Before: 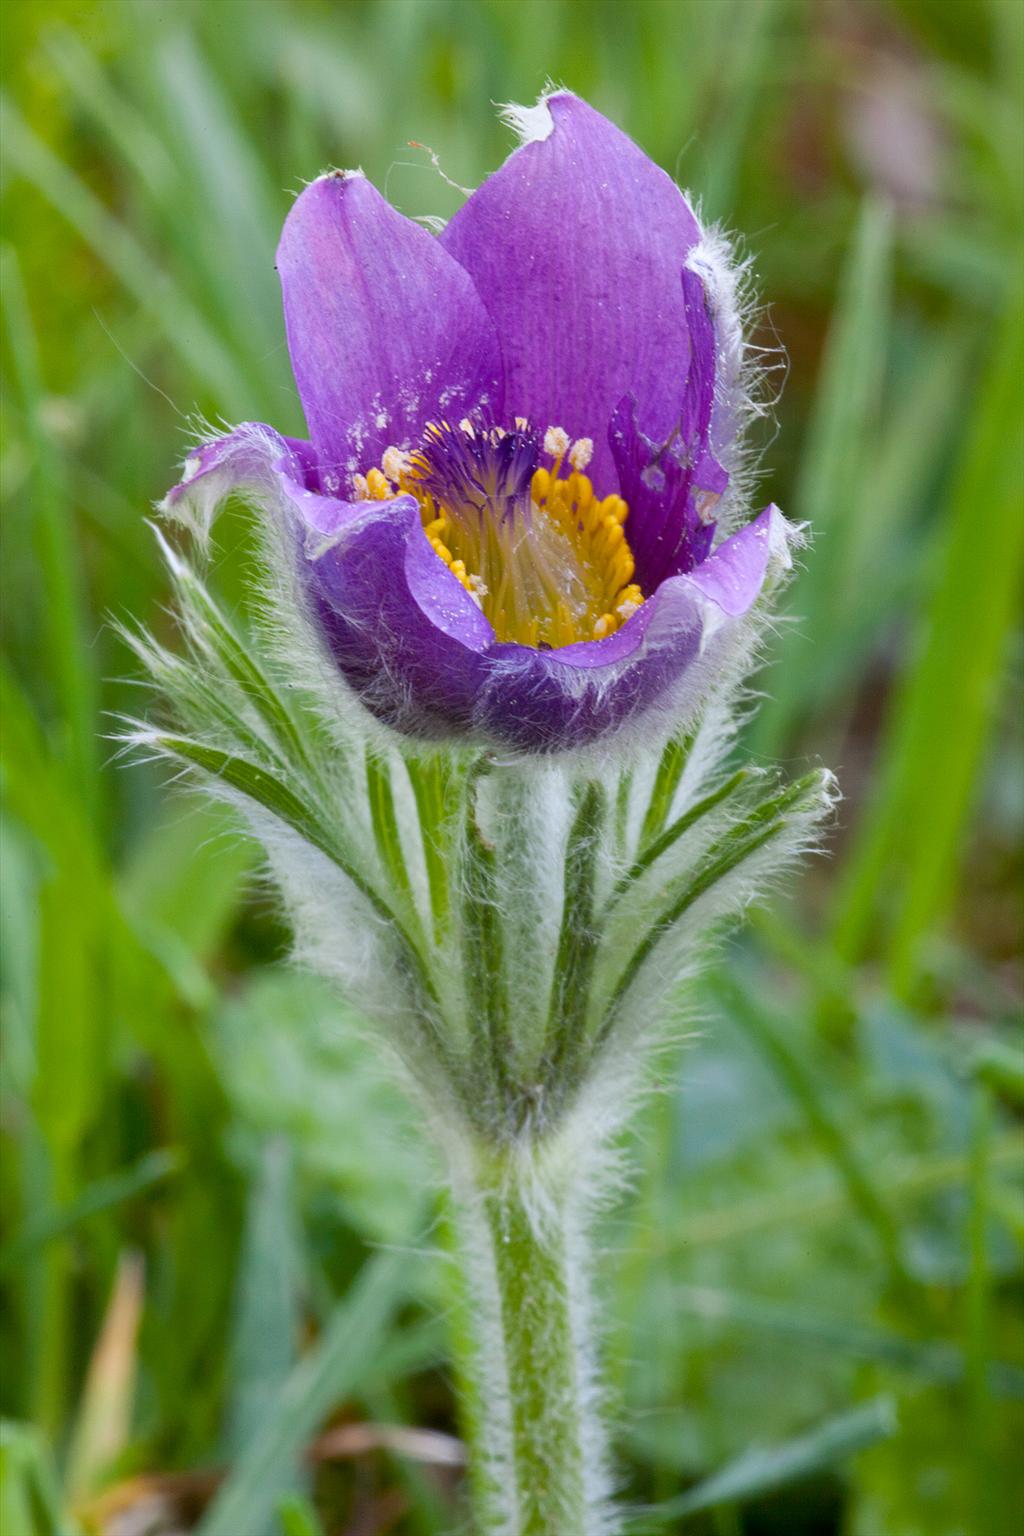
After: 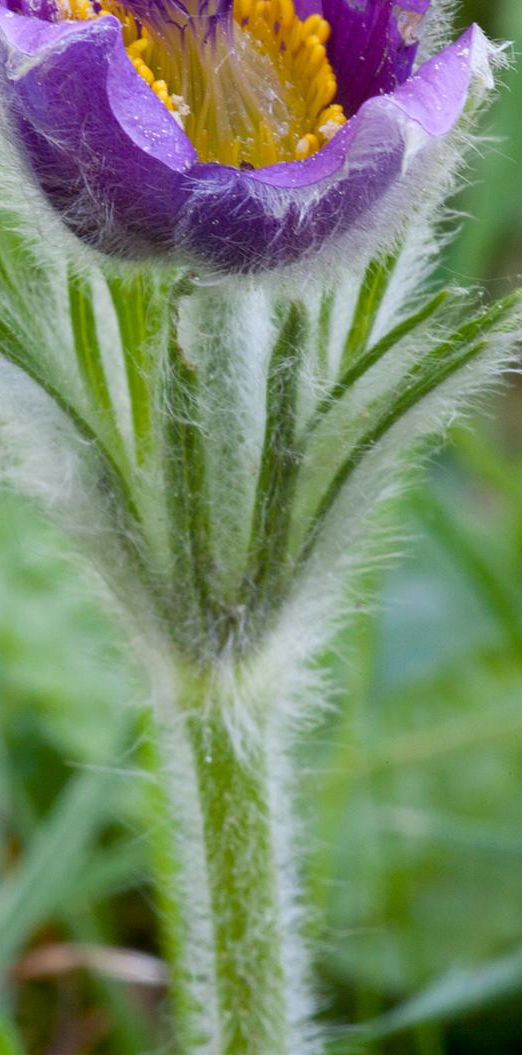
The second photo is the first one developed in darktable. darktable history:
crop and rotate: left 29.131%, top 31.289%, right 19.859%
